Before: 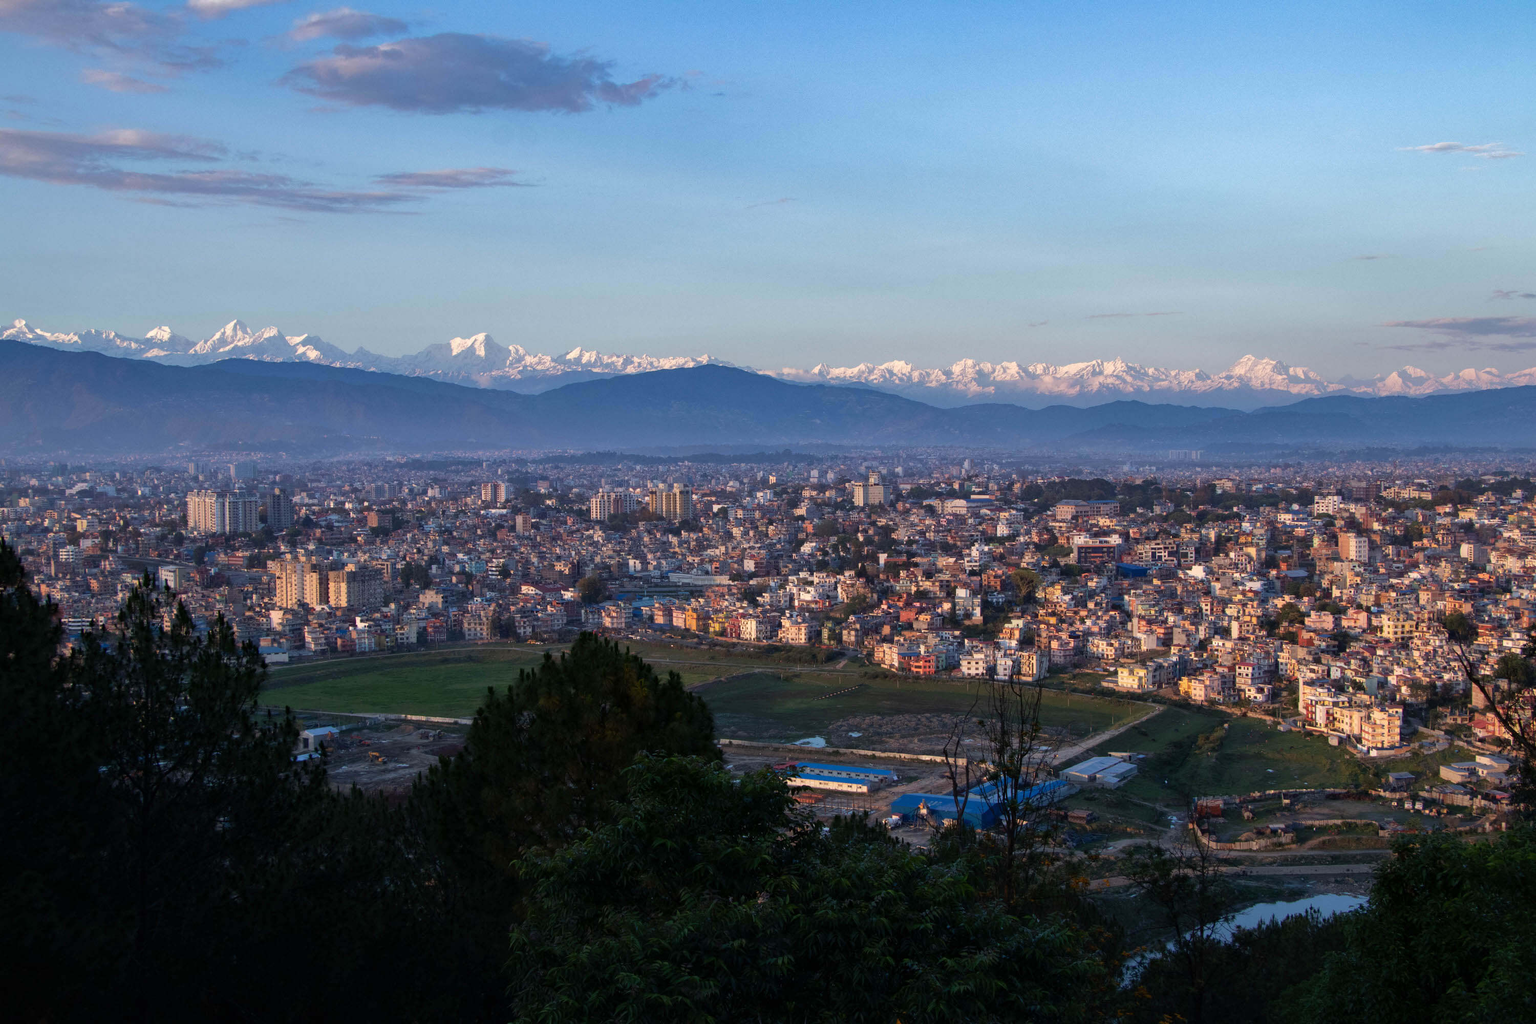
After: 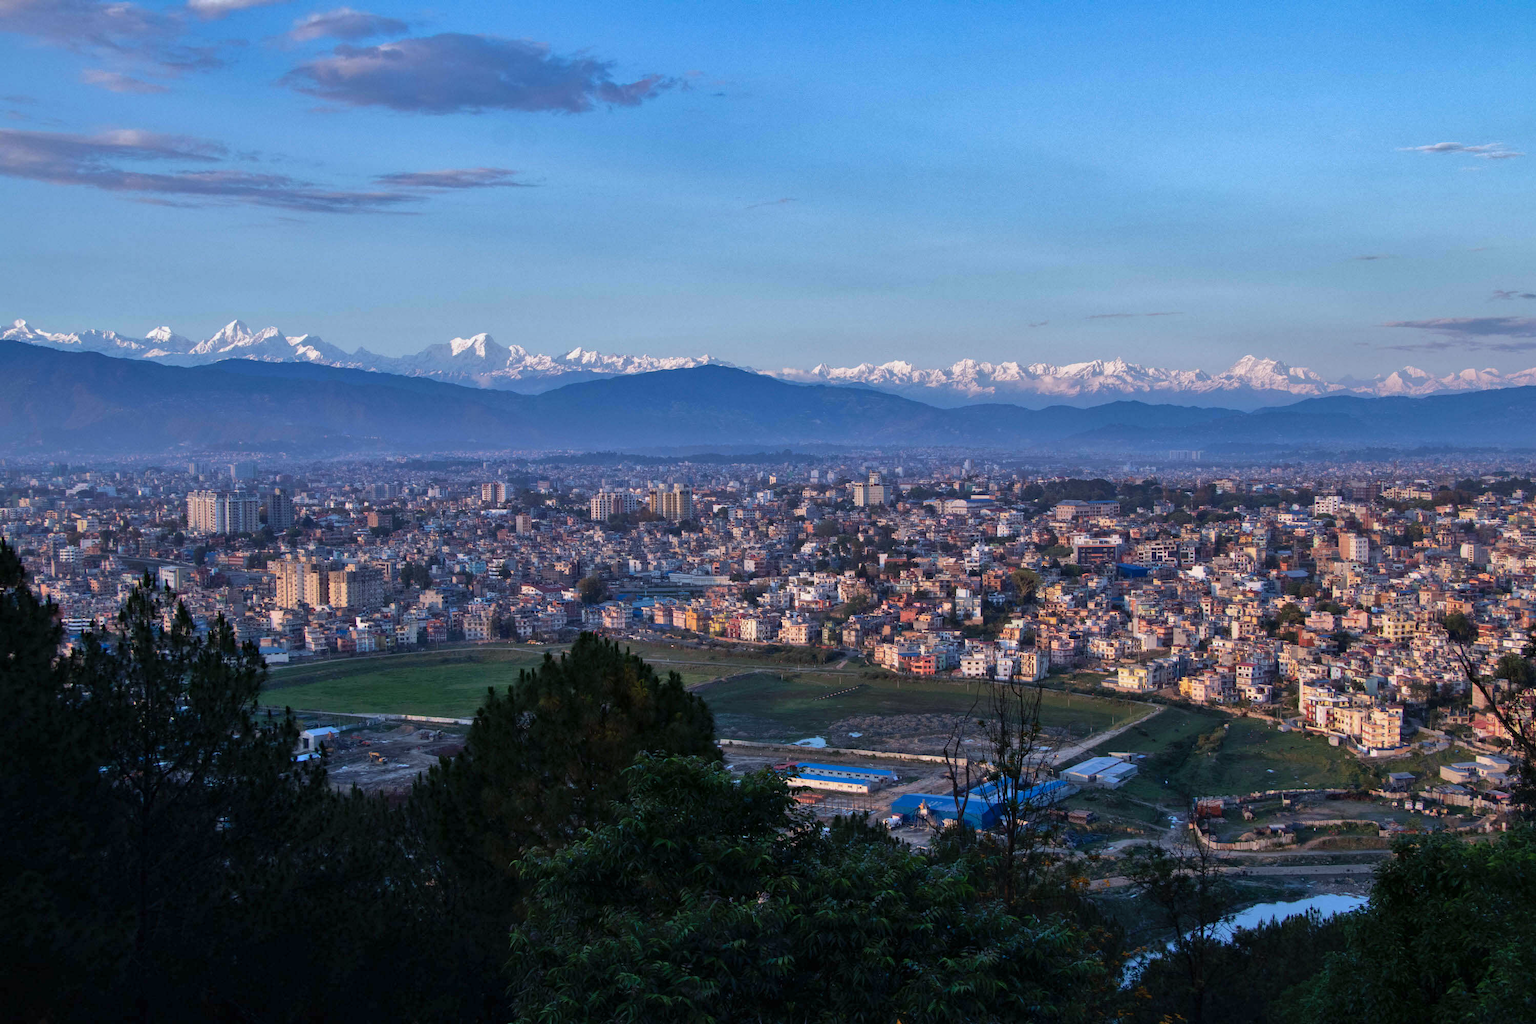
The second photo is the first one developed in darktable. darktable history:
shadows and highlights: shadows 40, highlights -54, highlights color adjustment 46%, low approximation 0.01, soften with gaussian
color calibration: x 0.37, y 0.382, temperature 4313.32 K
